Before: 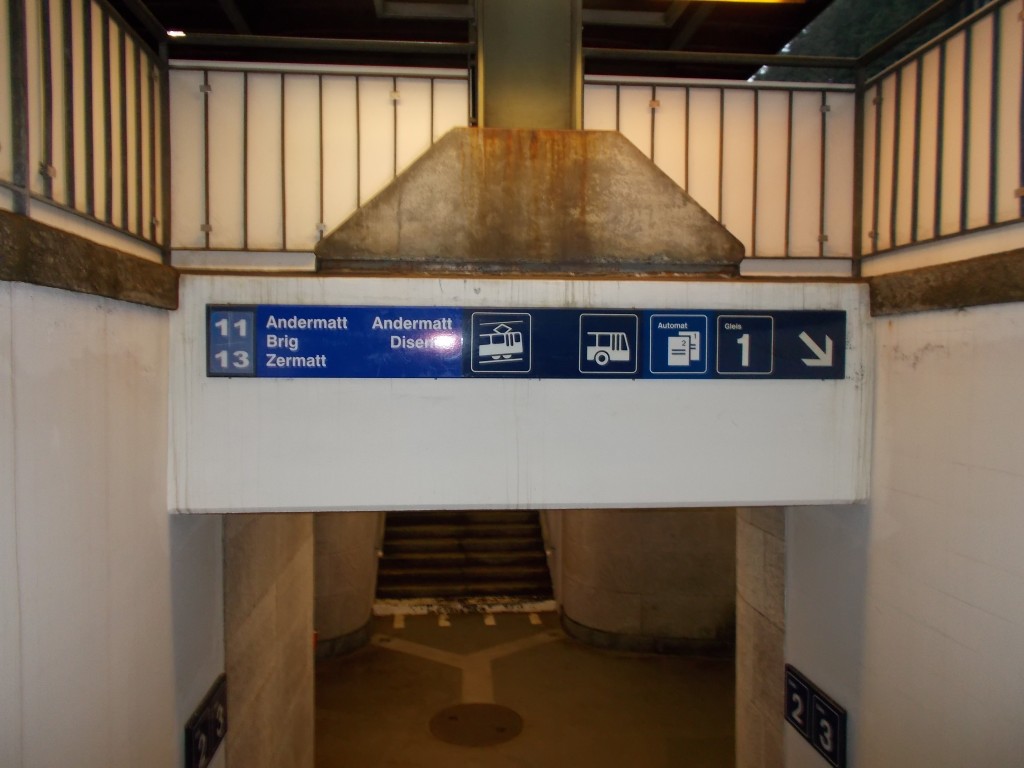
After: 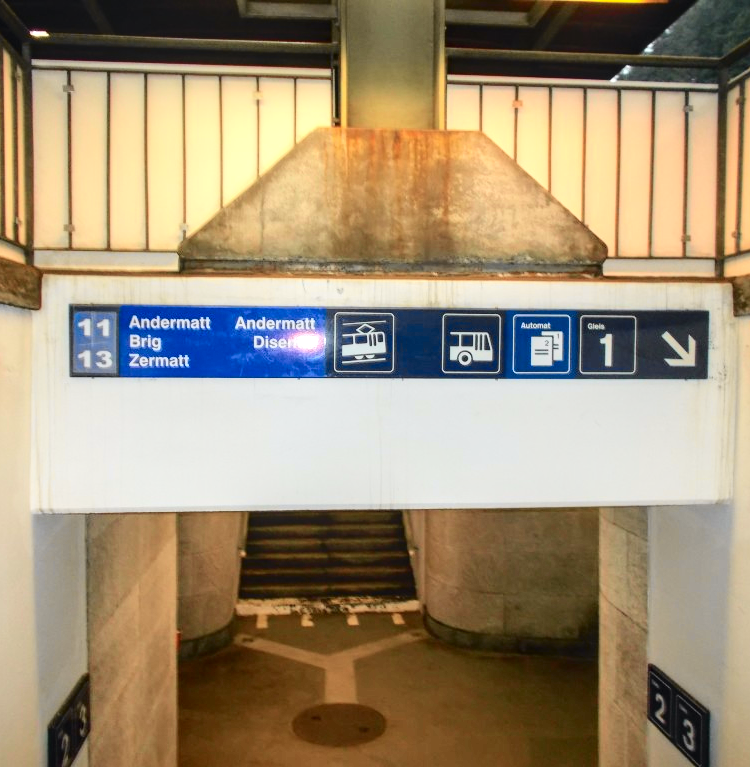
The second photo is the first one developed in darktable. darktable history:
crop: left 13.443%, right 13.31%
exposure: exposure 1 EV, compensate highlight preservation false
local contrast: on, module defaults
tone curve: curves: ch0 [(0, 0.026) (0.104, 0.1) (0.233, 0.262) (0.398, 0.507) (0.498, 0.621) (0.65, 0.757) (0.835, 0.883) (1, 0.961)]; ch1 [(0, 0) (0.346, 0.307) (0.408, 0.369) (0.453, 0.457) (0.482, 0.476) (0.502, 0.498) (0.521, 0.507) (0.553, 0.554) (0.638, 0.646) (0.693, 0.727) (1, 1)]; ch2 [(0, 0) (0.366, 0.337) (0.434, 0.46) (0.485, 0.494) (0.5, 0.494) (0.511, 0.508) (0.537, 0.55) (0.579, 0.599) (0.663, 0.67) (1, 1)], color space Lab, independent channels, preserve colors none
